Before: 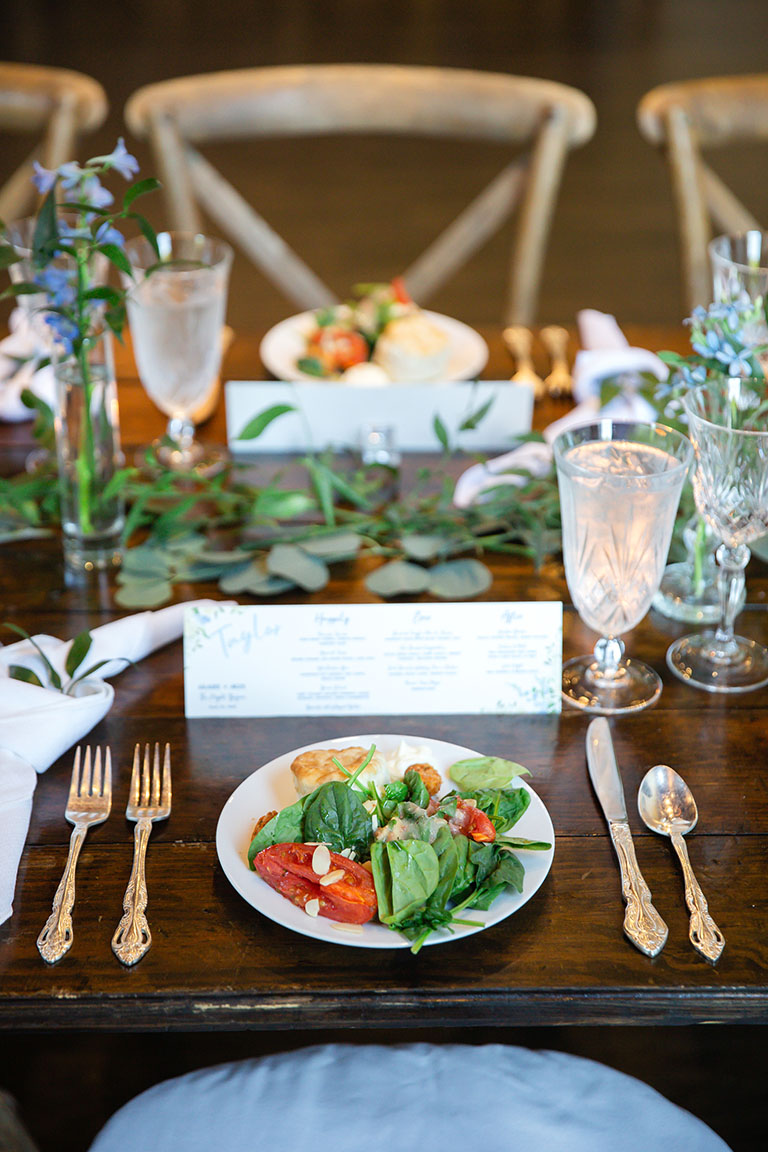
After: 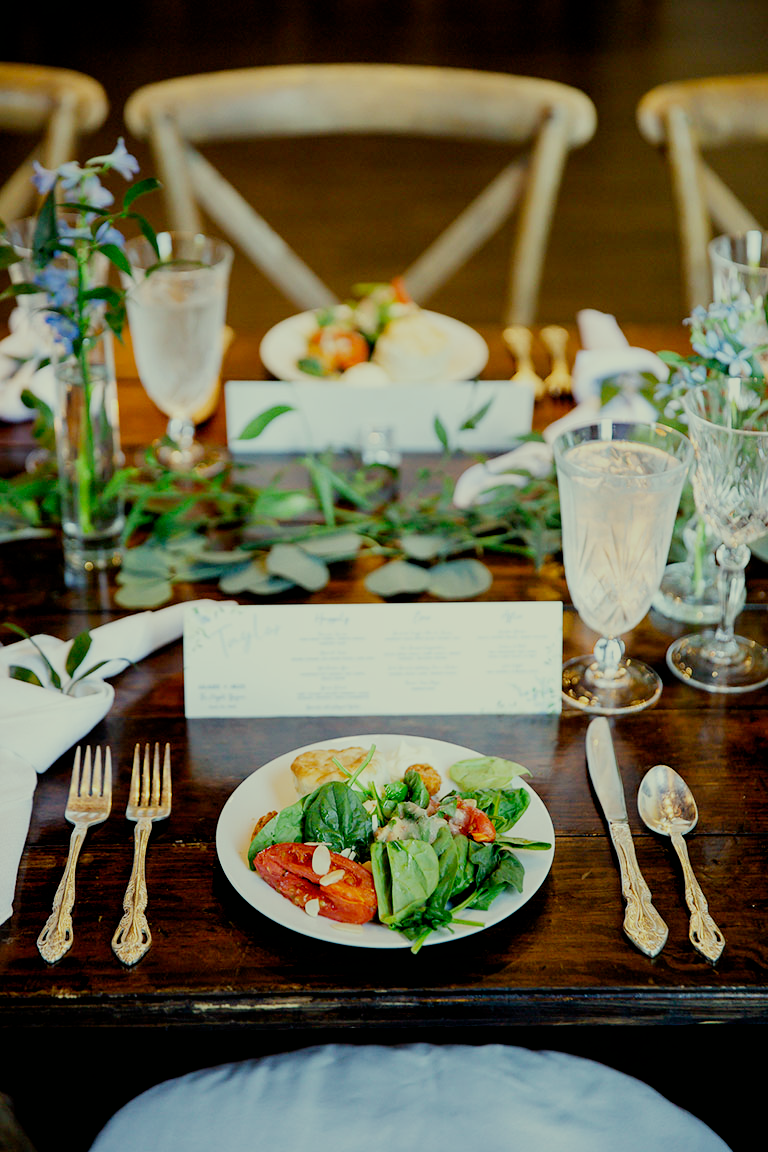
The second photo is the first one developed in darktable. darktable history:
color correction: highlights a* -5.82, highlights b* 11
filmic rgb: black relative exposure -9.27 EV, white relative exposure 6.74 EV, hardness 3.09, contrast 1.059, preserve chrominance no, color science v5 (2021)
exposure: black level correction 0.009, compensate highlight preservation false
